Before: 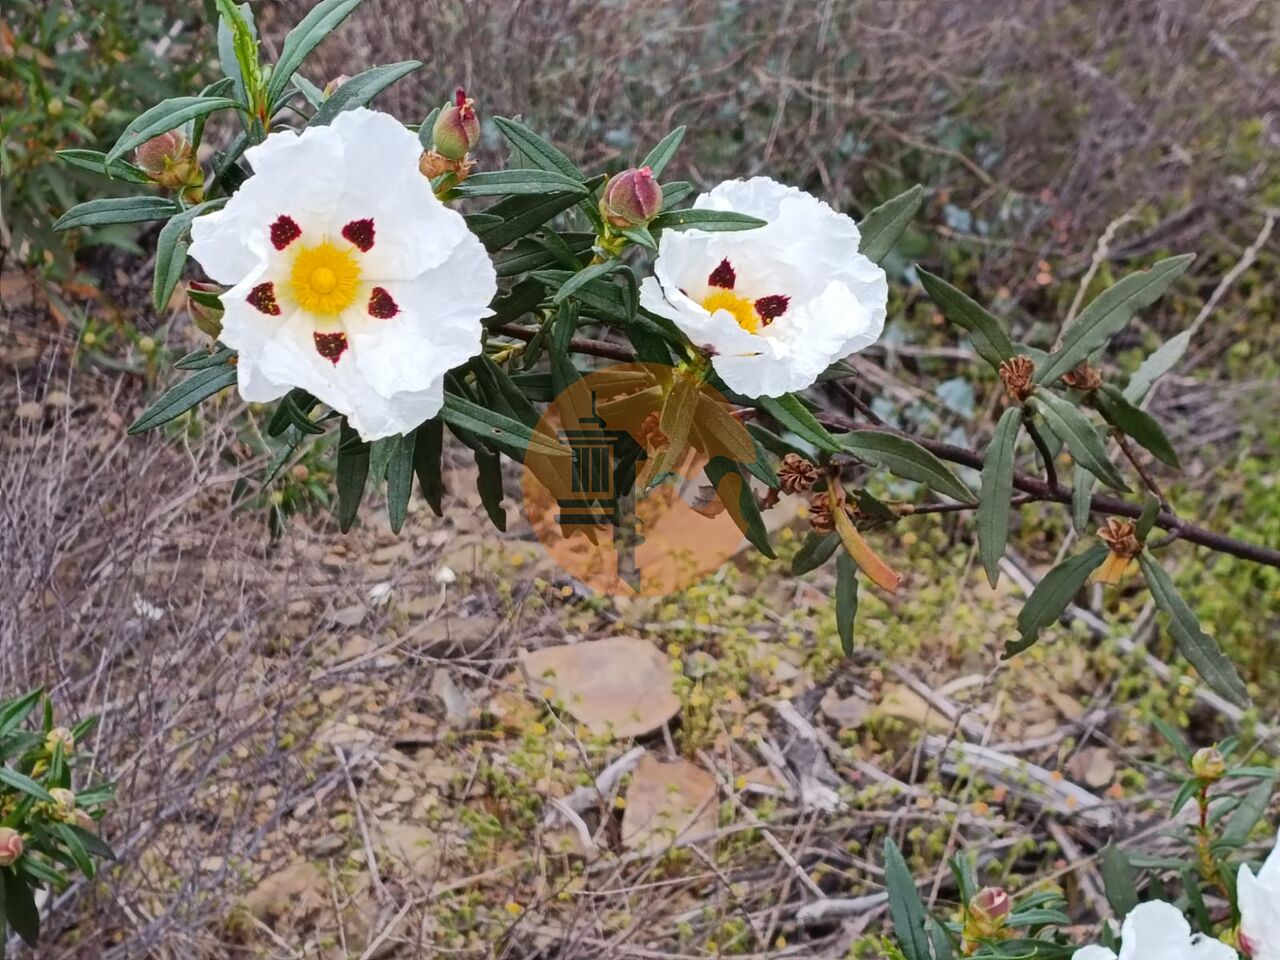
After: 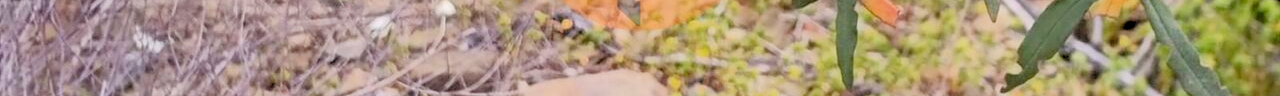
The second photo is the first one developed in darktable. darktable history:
contrast brightness saturation: contrast -0.02, brightness -0.01, saturation 0.03
levels: levels [0.093, 0.434, 0.988]
crop and rotate: top 59.084%, bottom 30.916%
